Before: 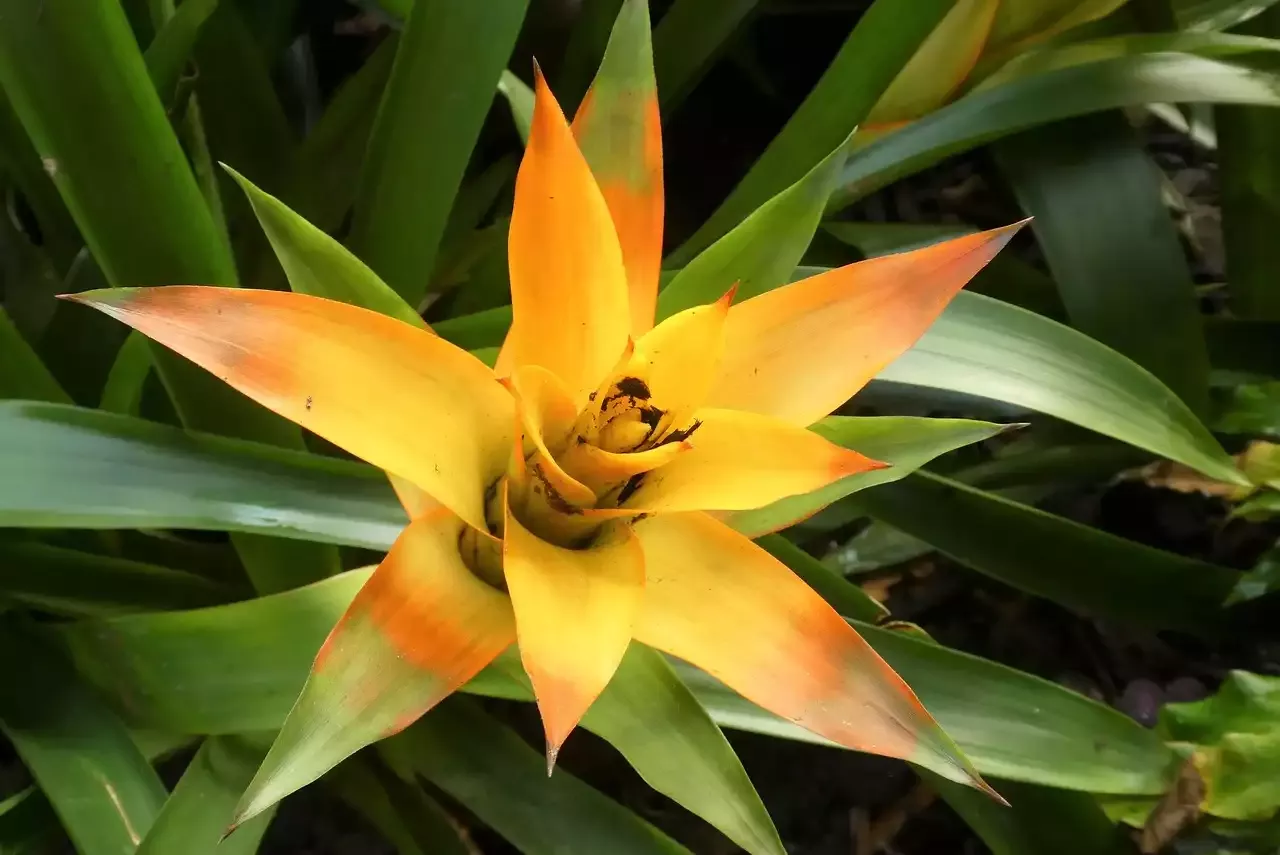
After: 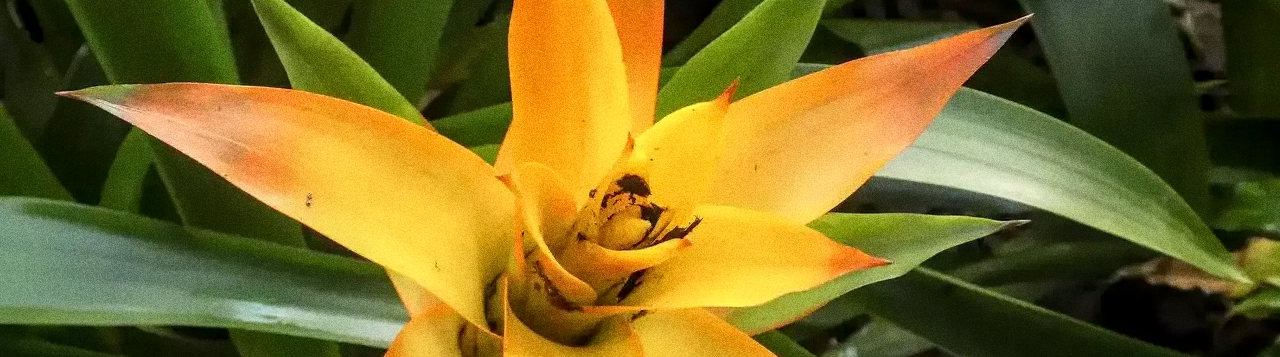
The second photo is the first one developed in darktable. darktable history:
white balance: red 1.009, blue 1.027
crop and rotate: top 23.84%, bottom 34.294%
grain: coarseness 0.09 ISO, strength 40%
local contrast: on, module defaults
